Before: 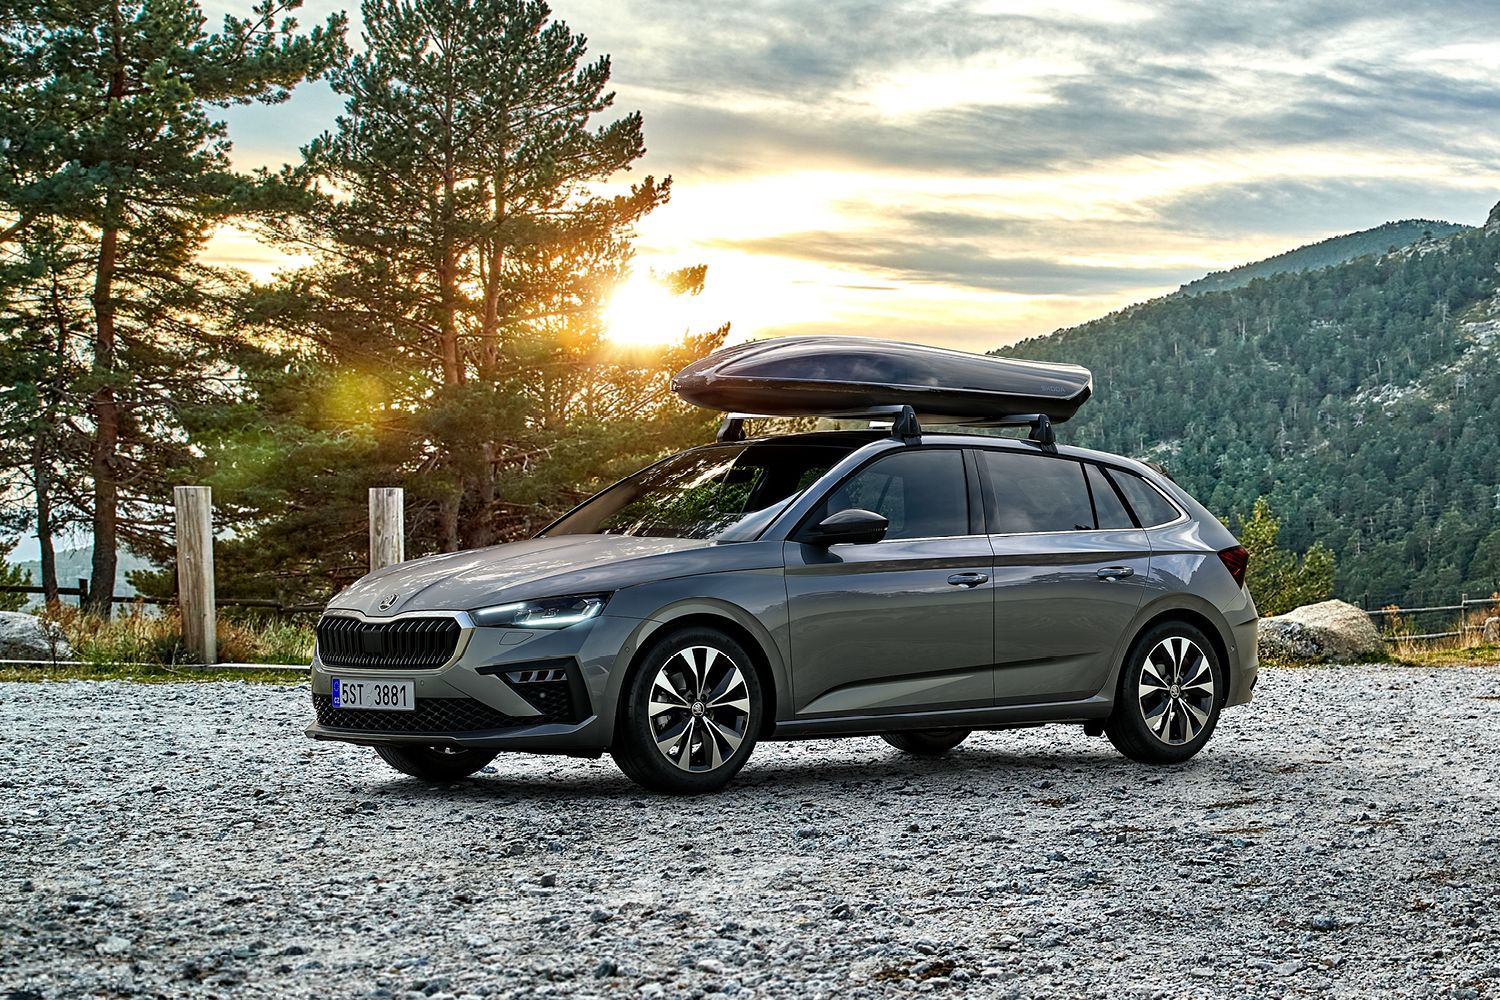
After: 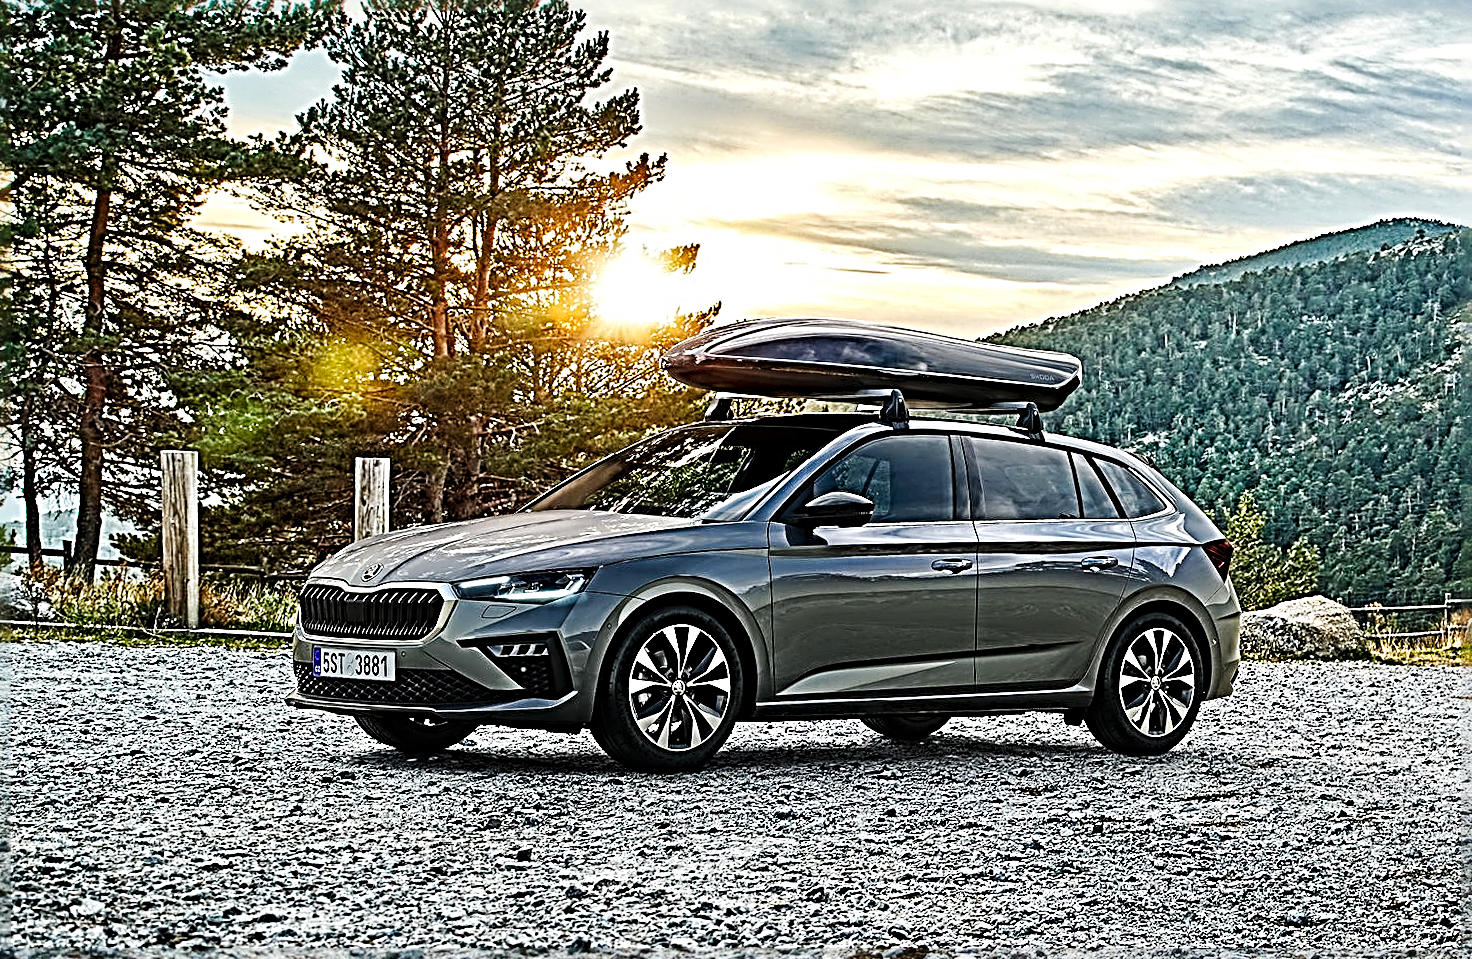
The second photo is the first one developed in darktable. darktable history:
tone curve: curves: ch0 [(0, 0) (0.003, 0.005) (0.011, 0.013) (0.025, 0.027) (0.044, 0.044) (0.069, 0.06) (0.1, 0.081) (0.136, 0.114) (0.177, 0.16) (0.224, 0.211) (0.277, 0.277) (0.335, 0.354) (0.399, 0.435) (0.468, 0.538) (0.543, 0.626) (0.623, 0.708) (0.709, 0.789) (0.801, 0.867) (0.898, 0.935) (1, 1)], preserve colors none
rotate and perspective: rotation 1.57°, crop left 0.018, crop right 0.982, crop top 0.039, crop bottom 0.961
sharpen: radius 4.001, amount 2
